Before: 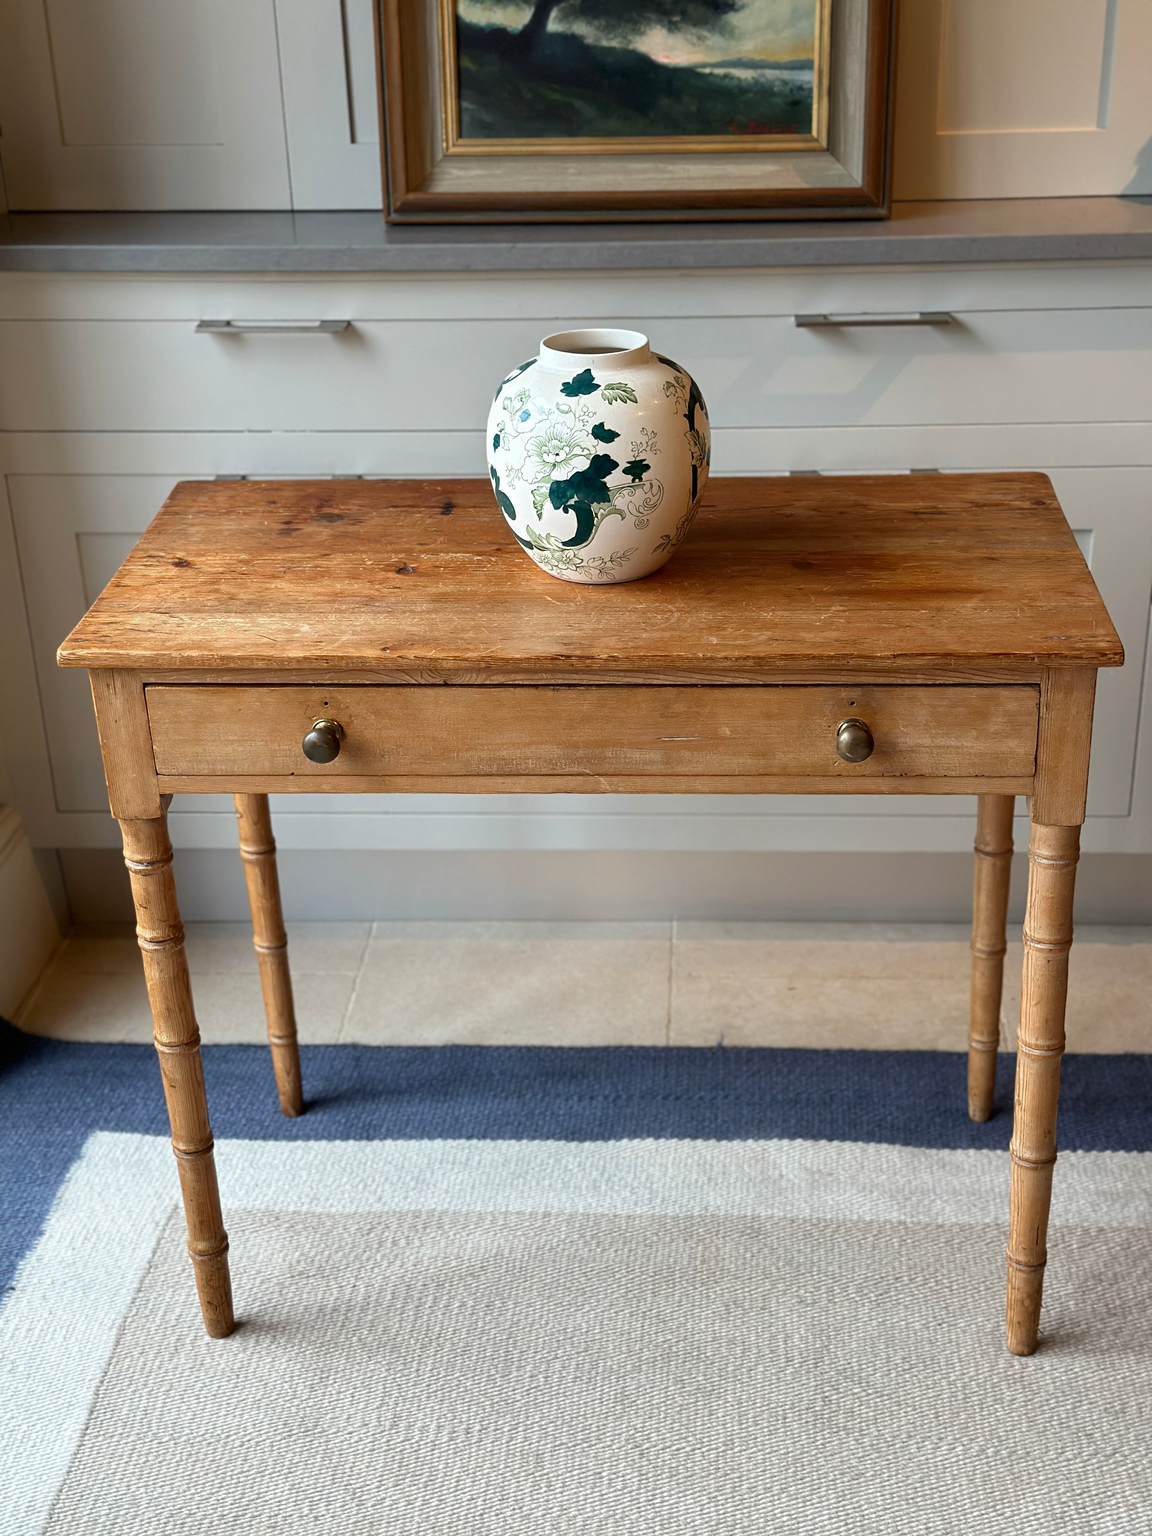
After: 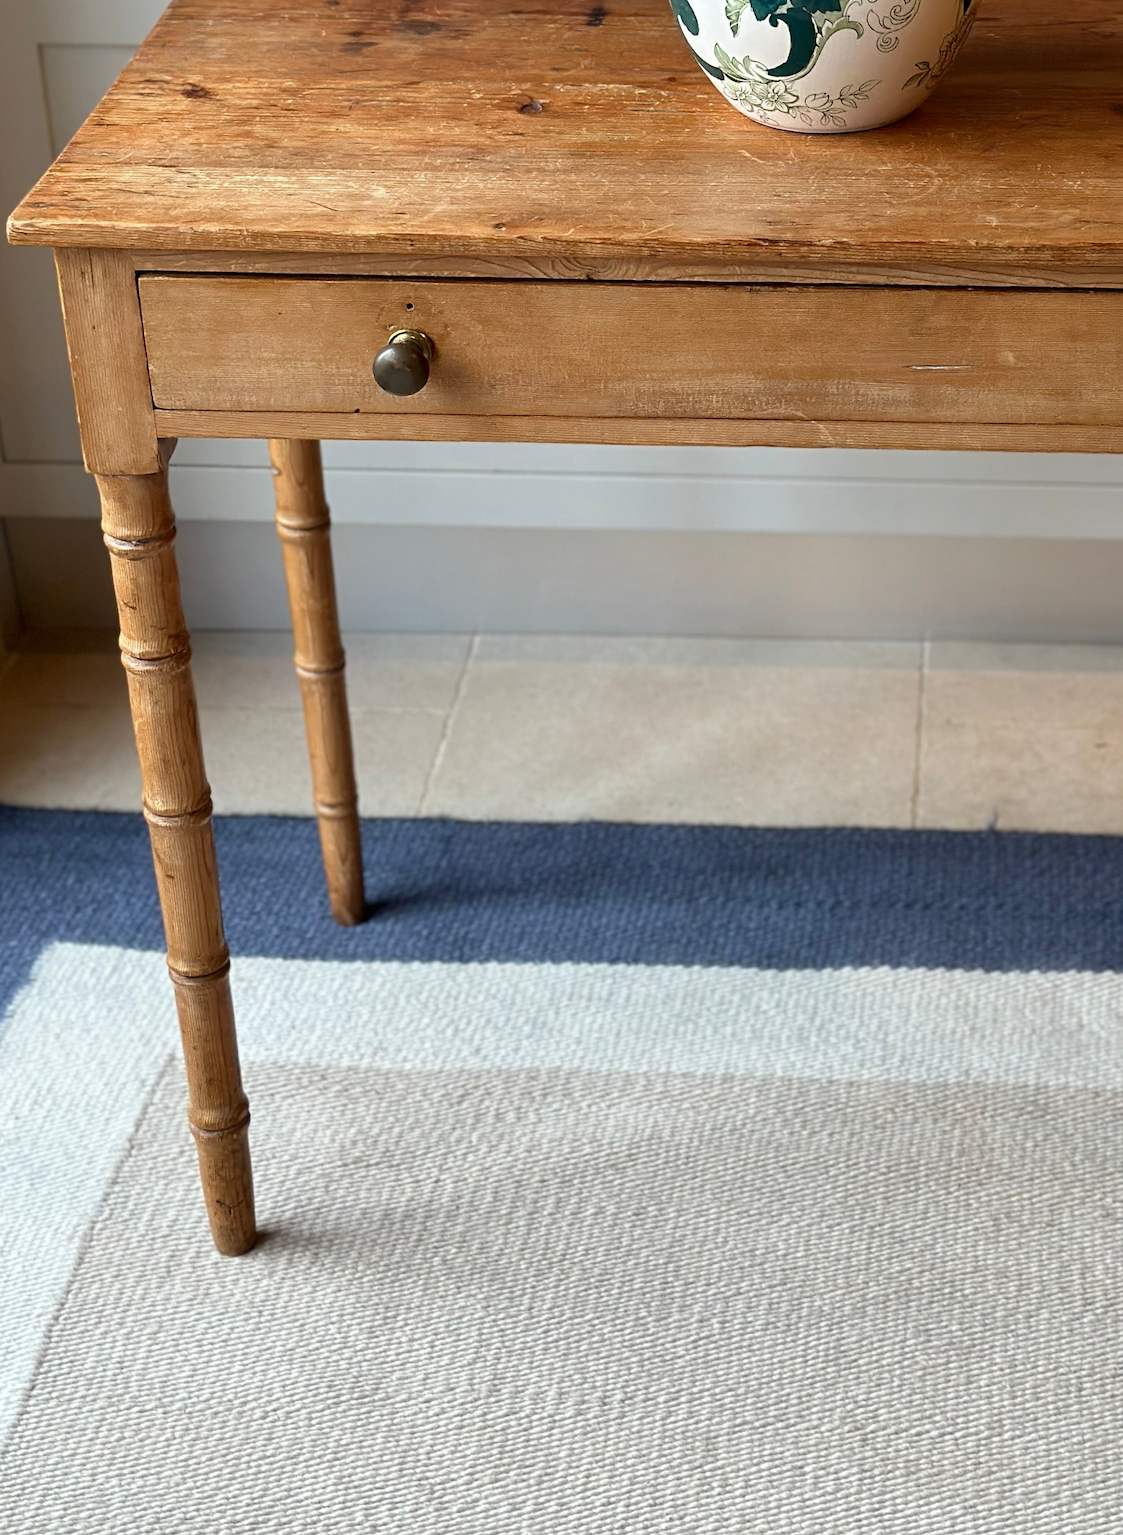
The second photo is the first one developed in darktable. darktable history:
crop and rotate: angle -0.946°, left 3.771%, top 31.896%, right 29.767%
